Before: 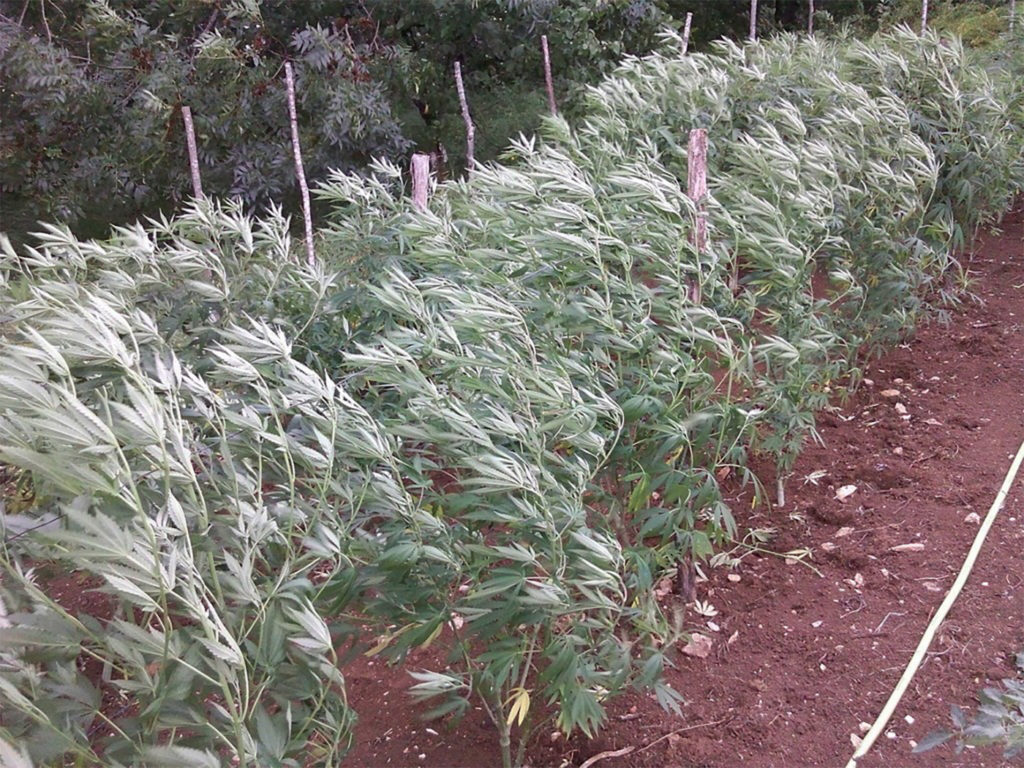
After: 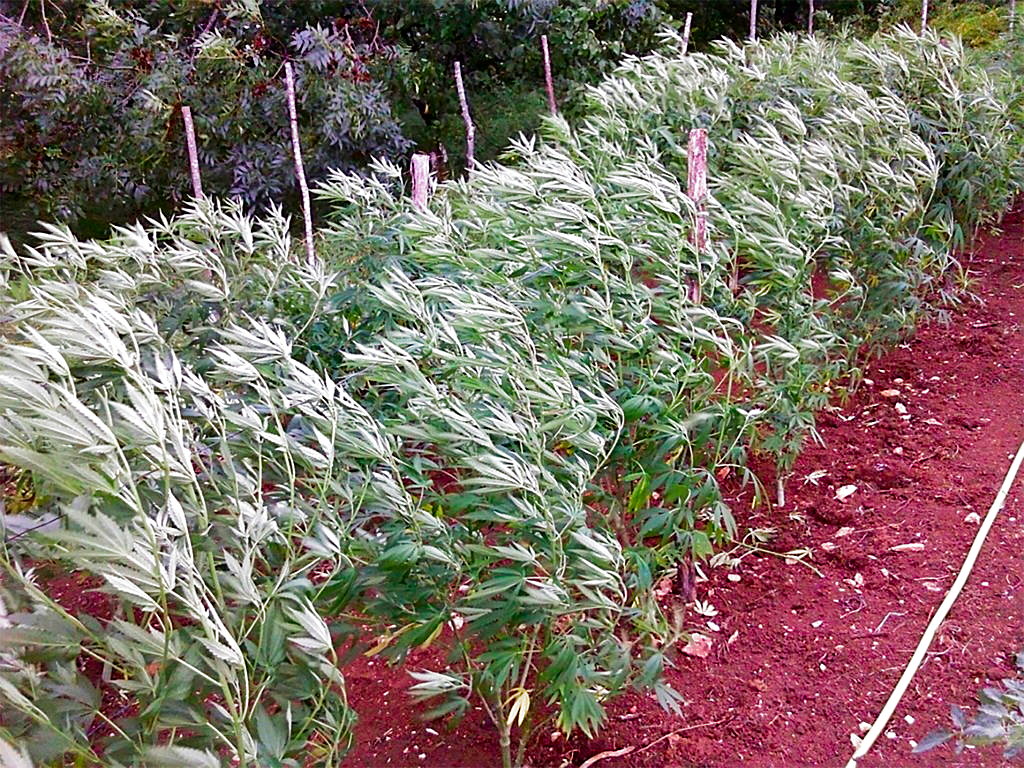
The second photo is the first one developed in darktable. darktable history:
shadows and highlights: low approximation 0.01, soften with gaussian
sharpen: on, module defaults
color correction: saturation 1.8
filmic rgb: black relative exposure -8.2 EV, white relative exposure 2.2 EV, threshold 3 EV, hardness 7.11, latitude 75%, contrast 1.325, highlights saturation mix -2%, shadows ↔ highlights balance 30%, preserve chrominance no, color science v5 (2021), contrast in shadows safe, contrast in highlights safe, enable highlight reconstruction true
